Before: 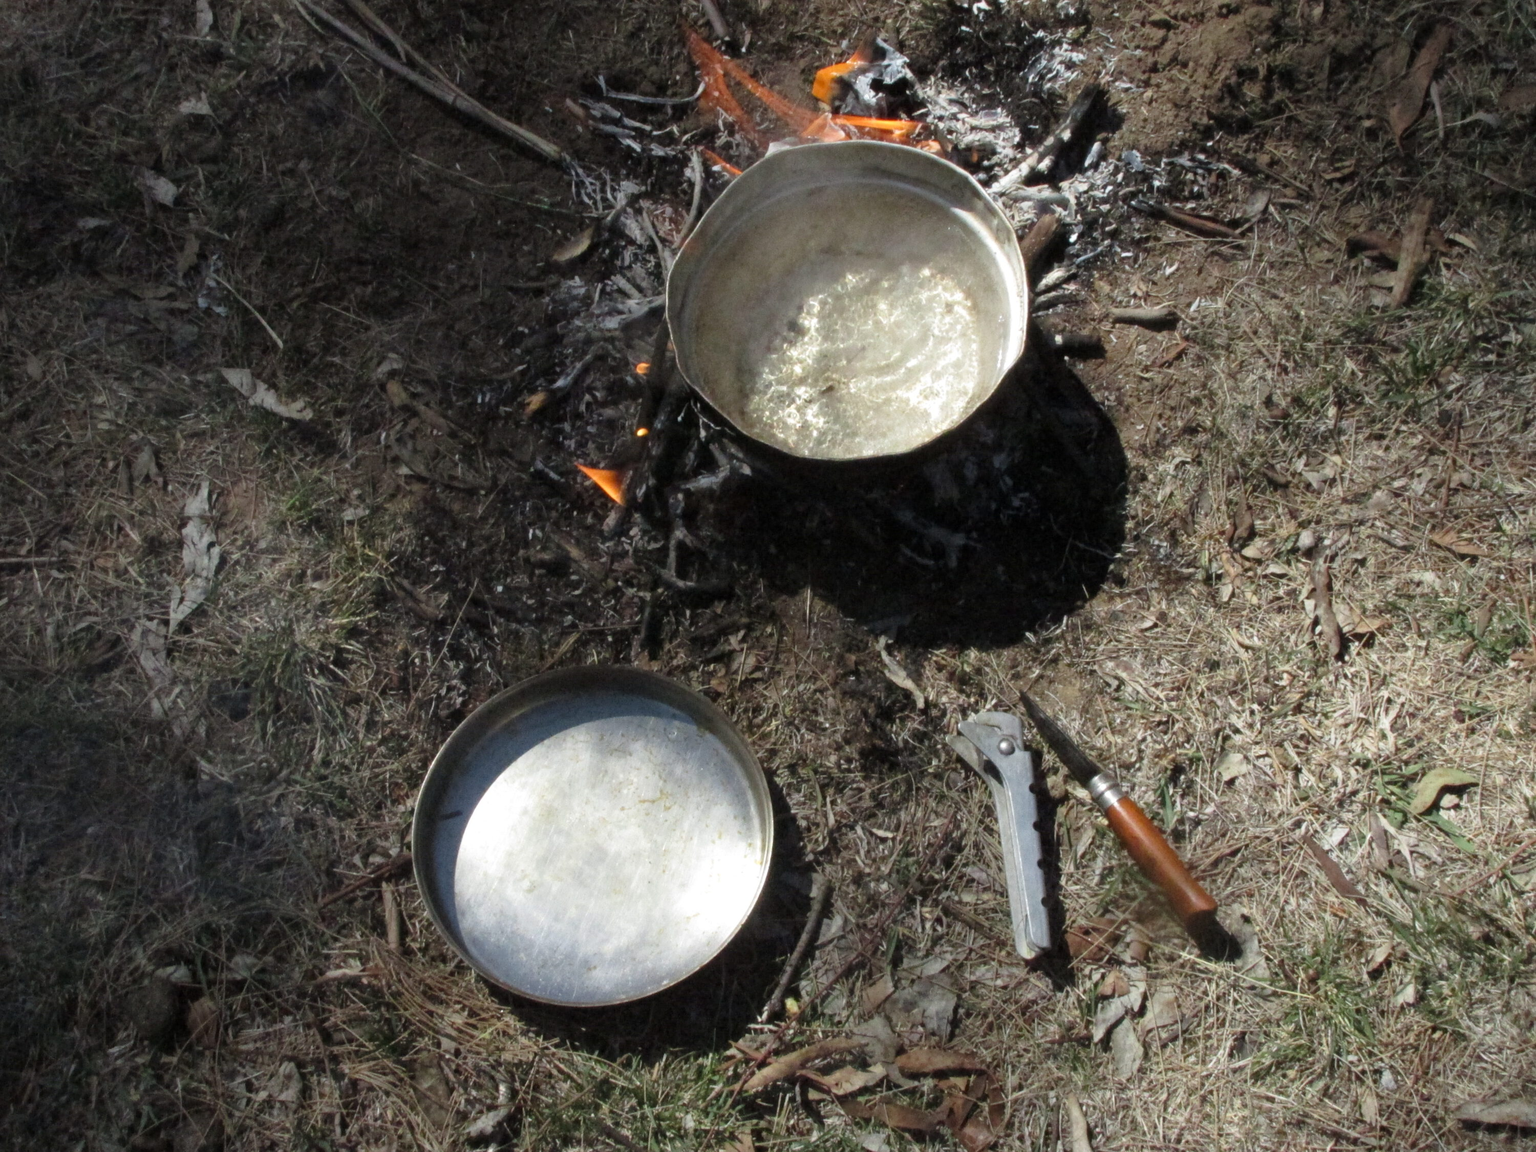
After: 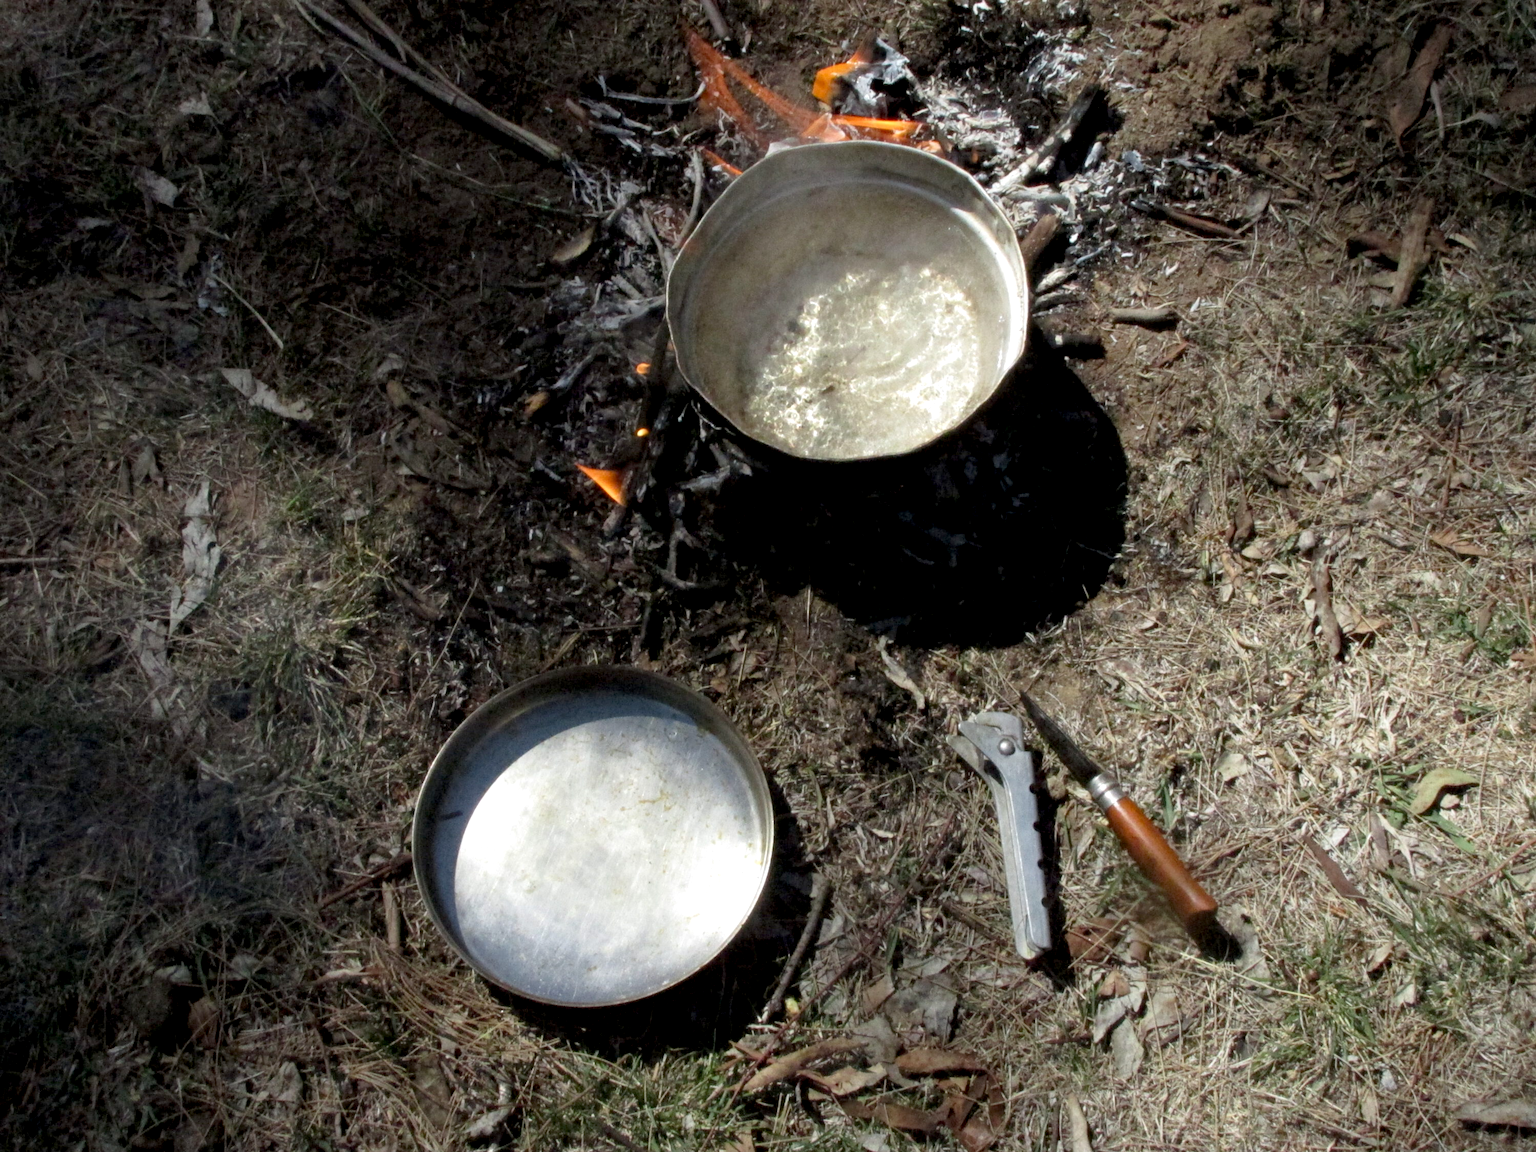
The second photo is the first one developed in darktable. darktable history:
exposure: black level correction 0.009, exposure 0.113 EV, compensate highlight preservation false
